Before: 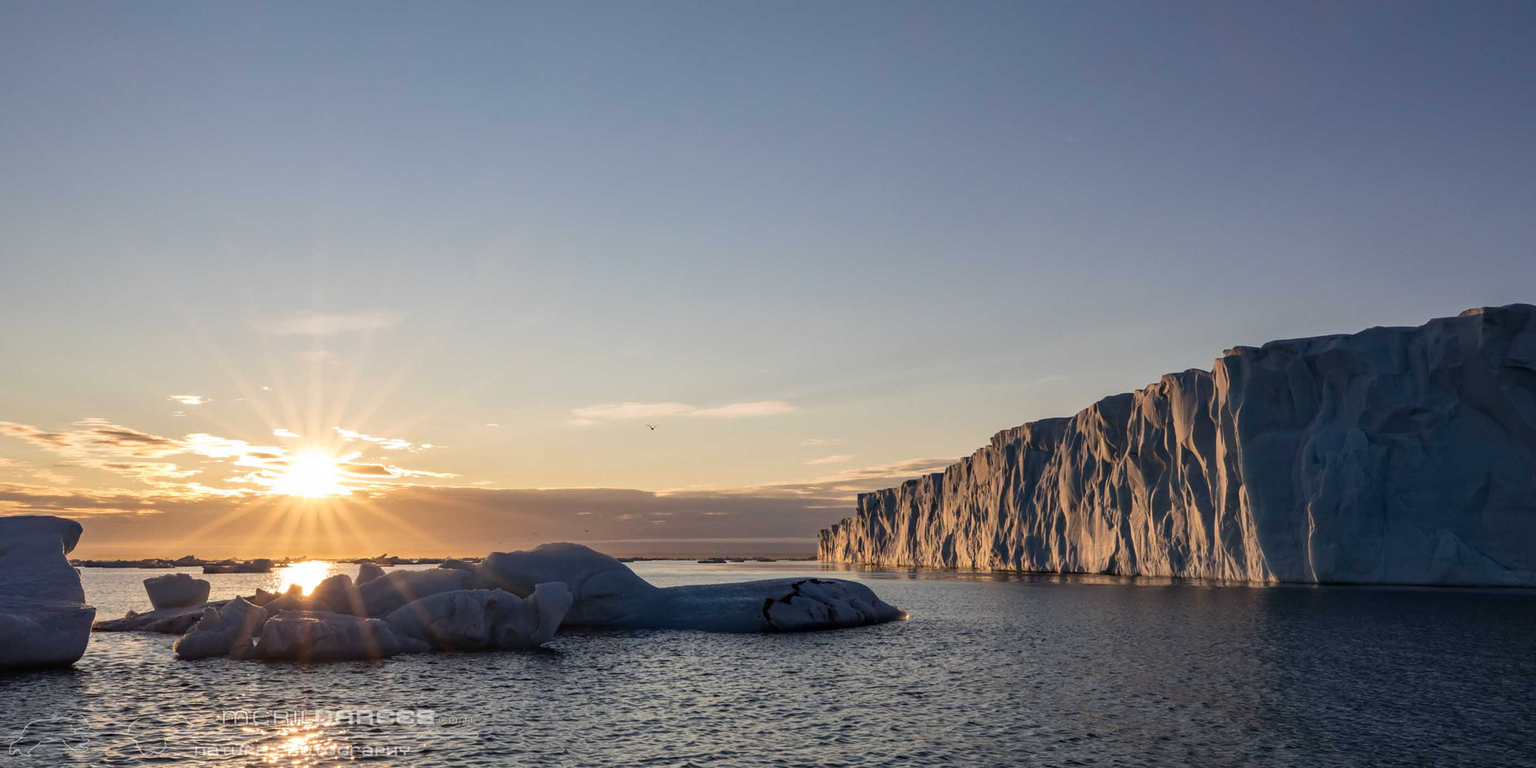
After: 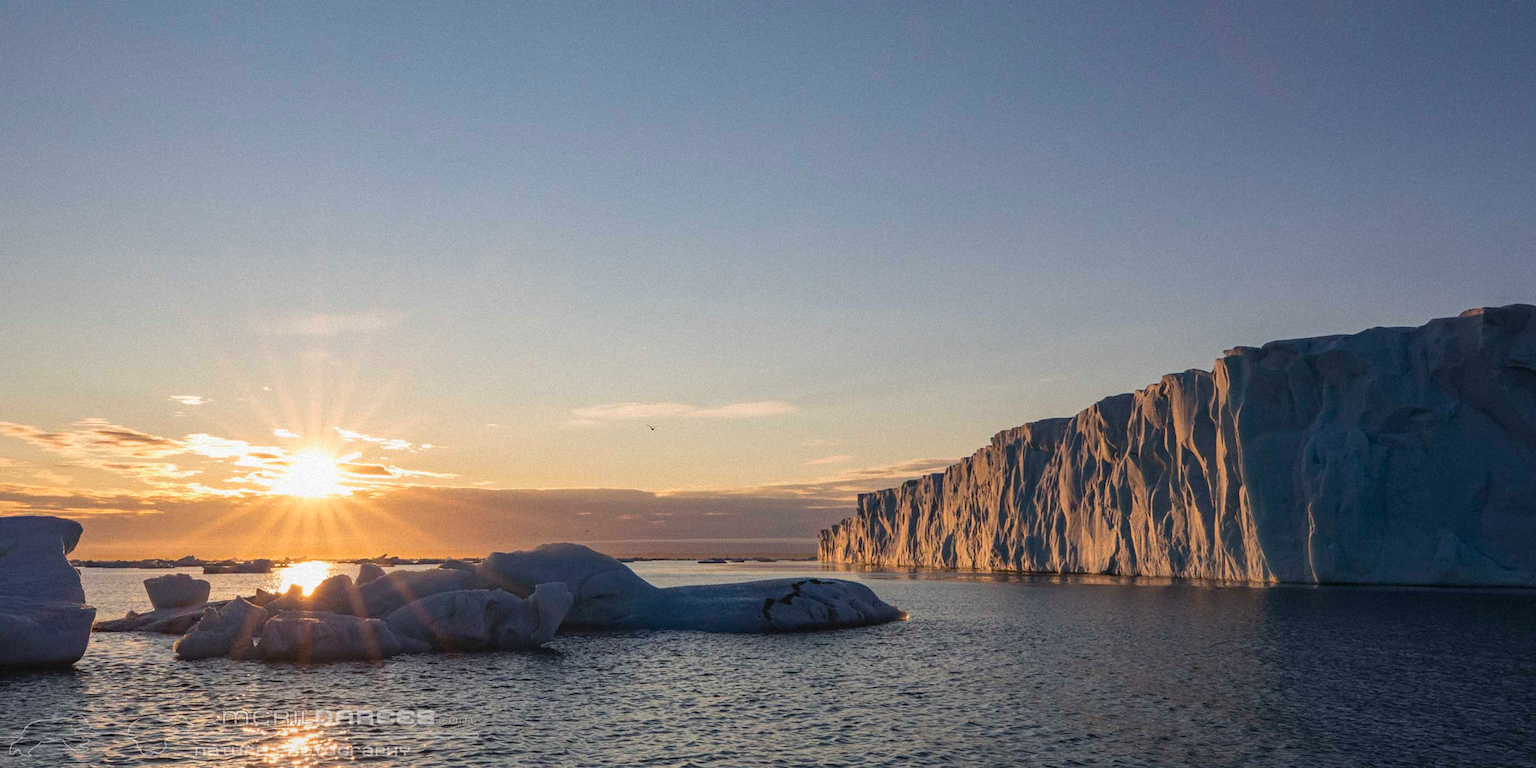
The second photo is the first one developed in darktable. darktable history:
contrast equalizer: y [[0.439, 0.44, 0.442, 0.457, 0.493, 0.498], [0.5 ×6], [0.5 ×6], [0 ×6], [0 ×6]], mix 0.59
grain: mid-tones bias 0%
